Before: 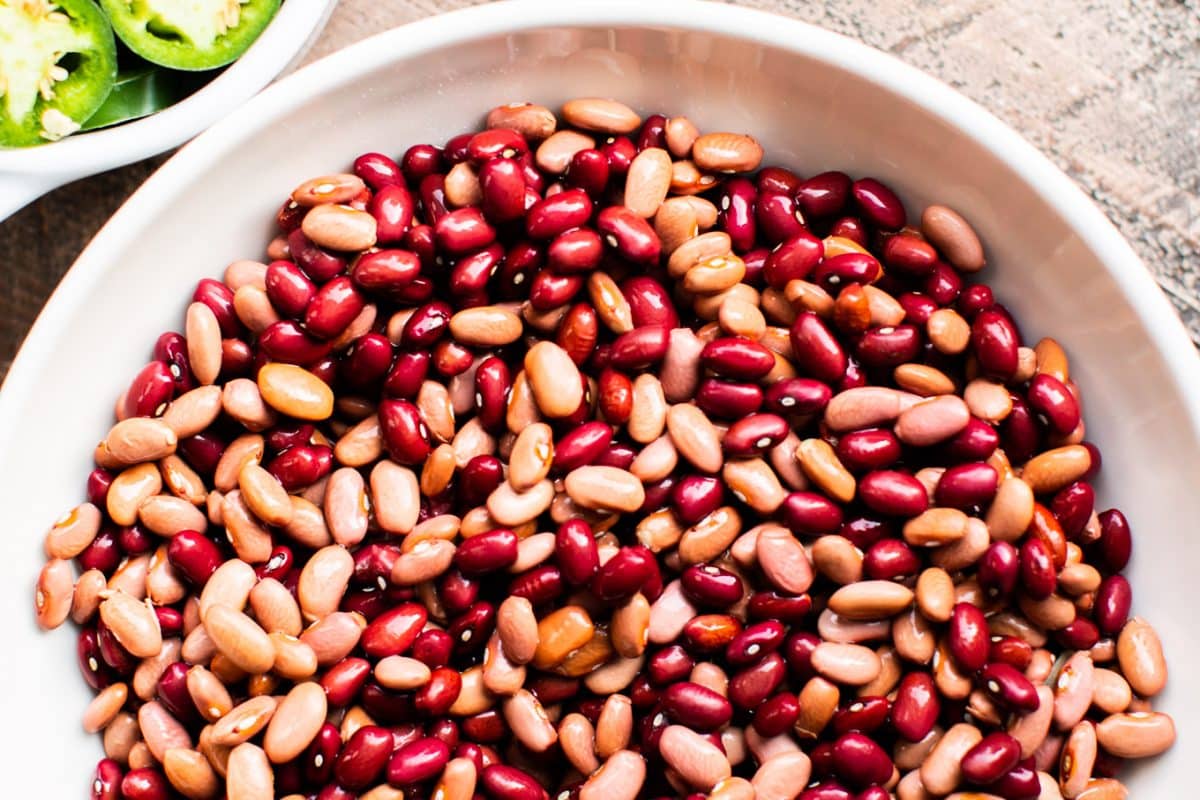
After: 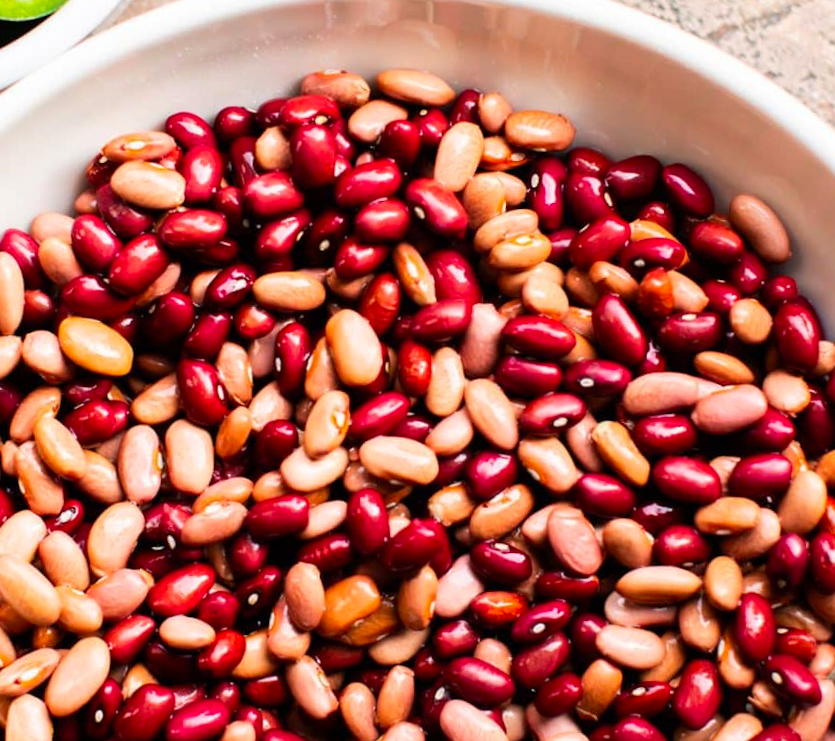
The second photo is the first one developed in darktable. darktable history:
contrast brightness saturation: saturation 0.128
crop and rotate: angle -3.06°, left 14.152%, top 0.026%, right 10.772%, bottom 0.035%
